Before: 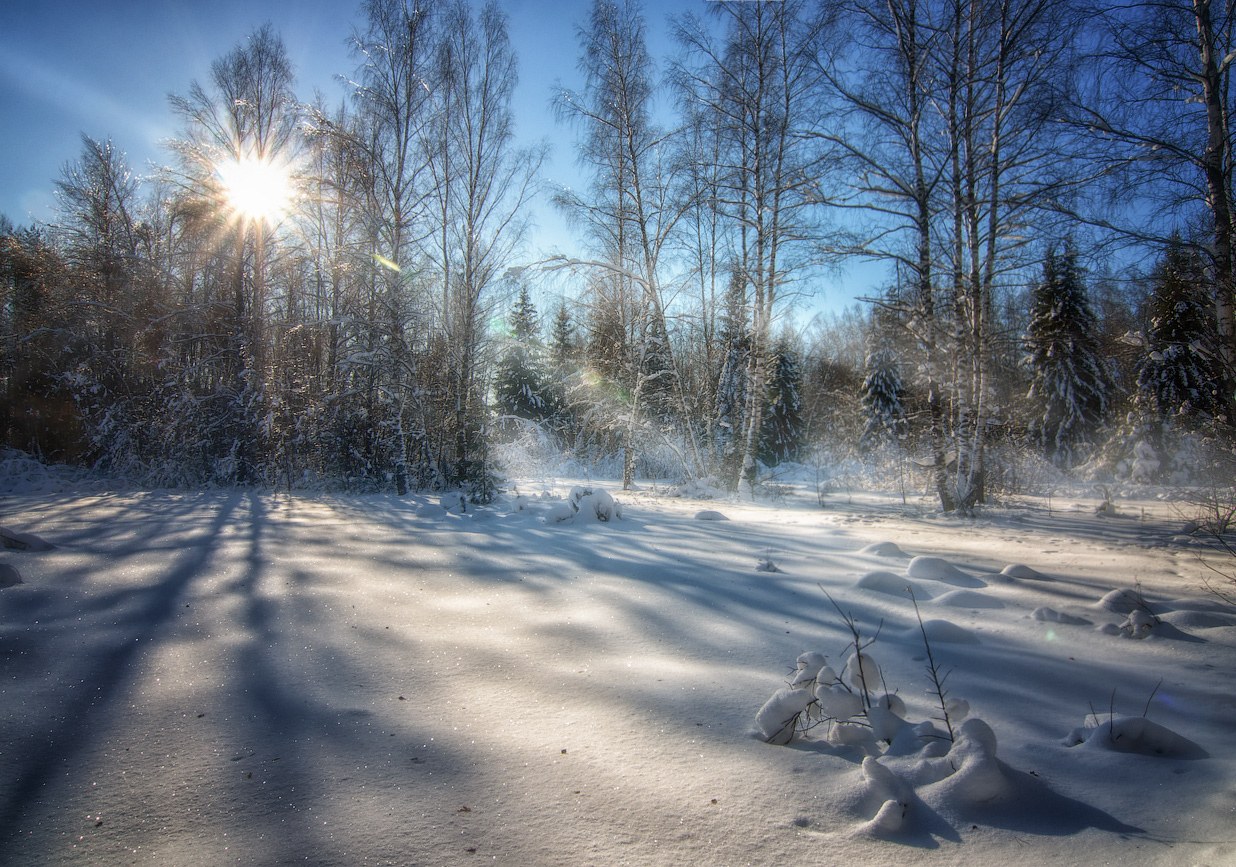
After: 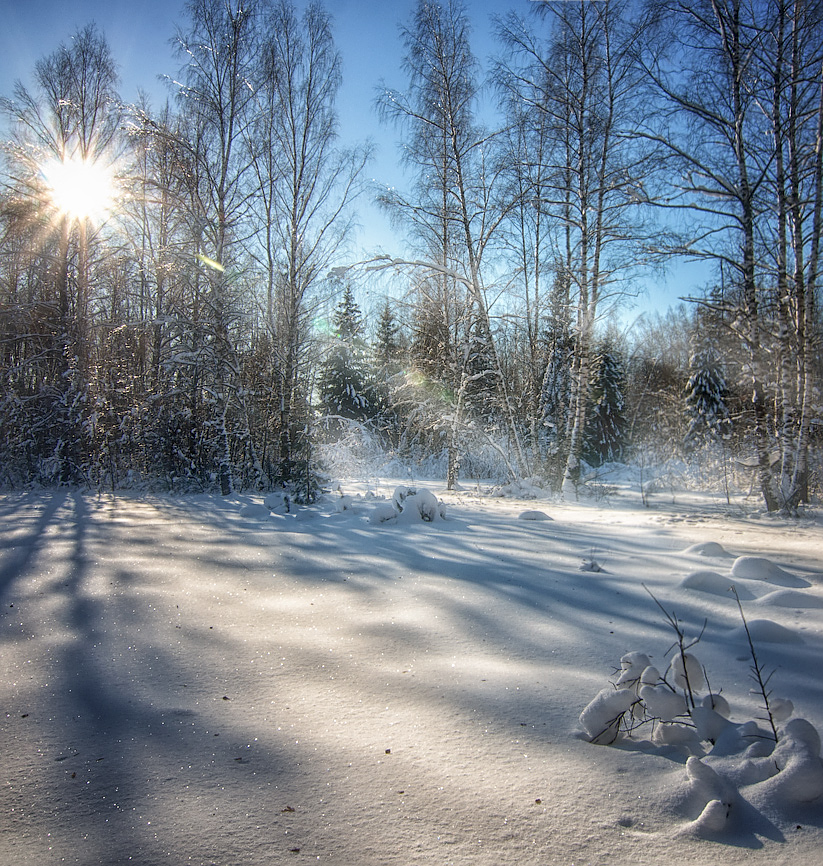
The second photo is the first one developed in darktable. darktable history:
crop and rotate: left 14.292%, right 19.041%
sharpen: on, module defaults
